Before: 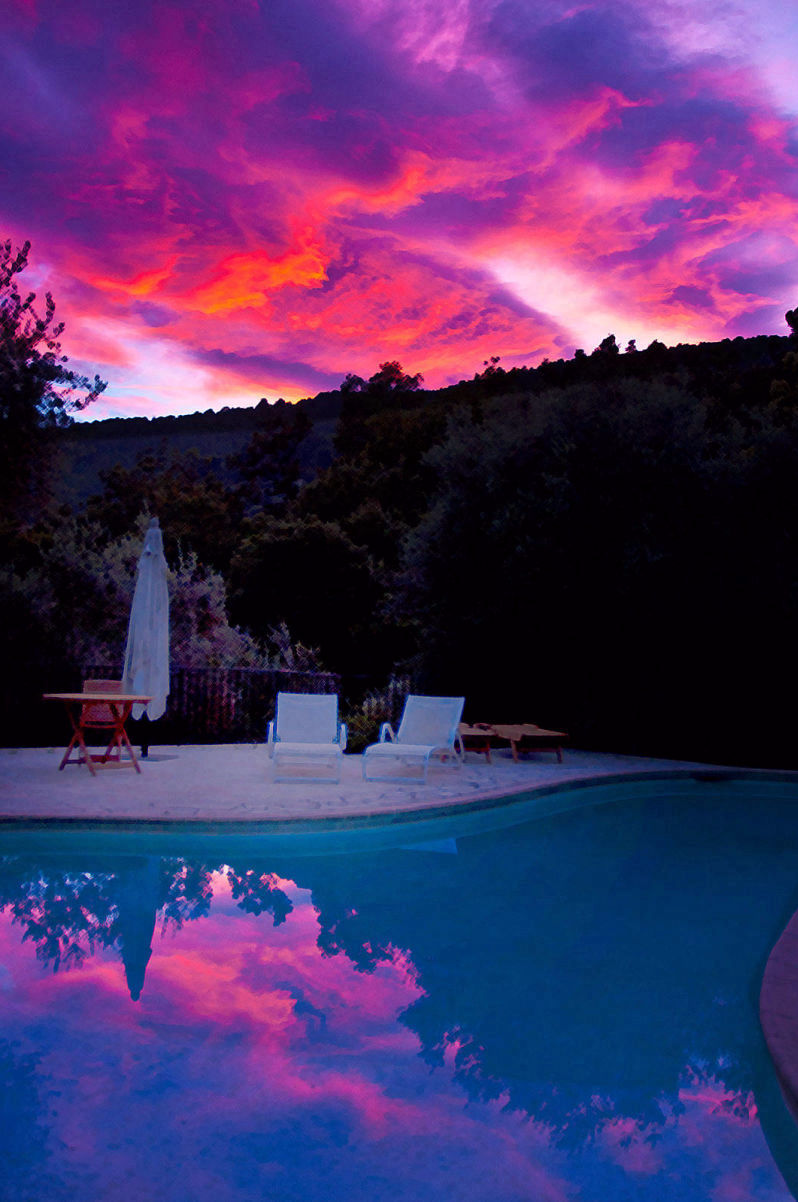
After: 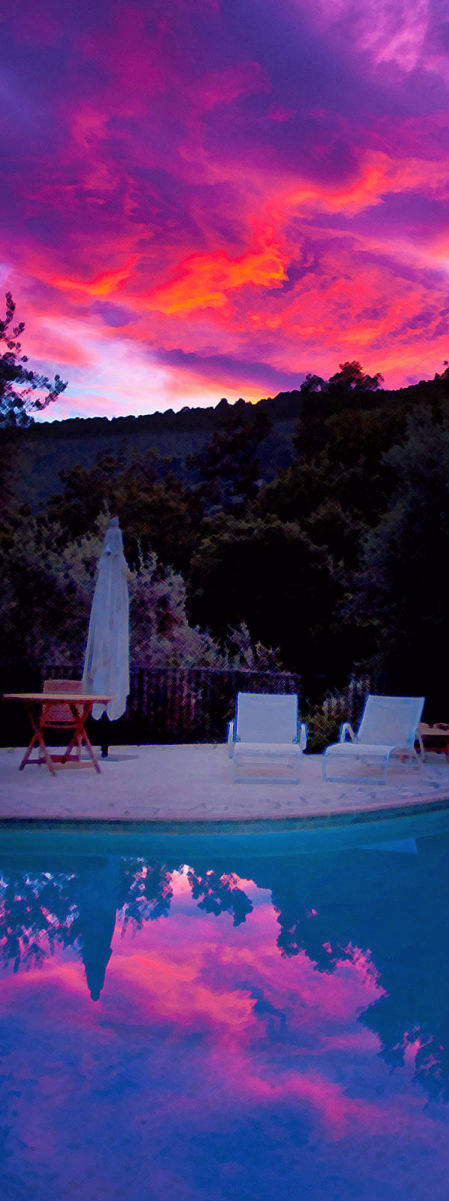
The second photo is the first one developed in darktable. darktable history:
crop: left 5.114%, right 38.589%
shadows and highlights: shadows 25, highlights -25
